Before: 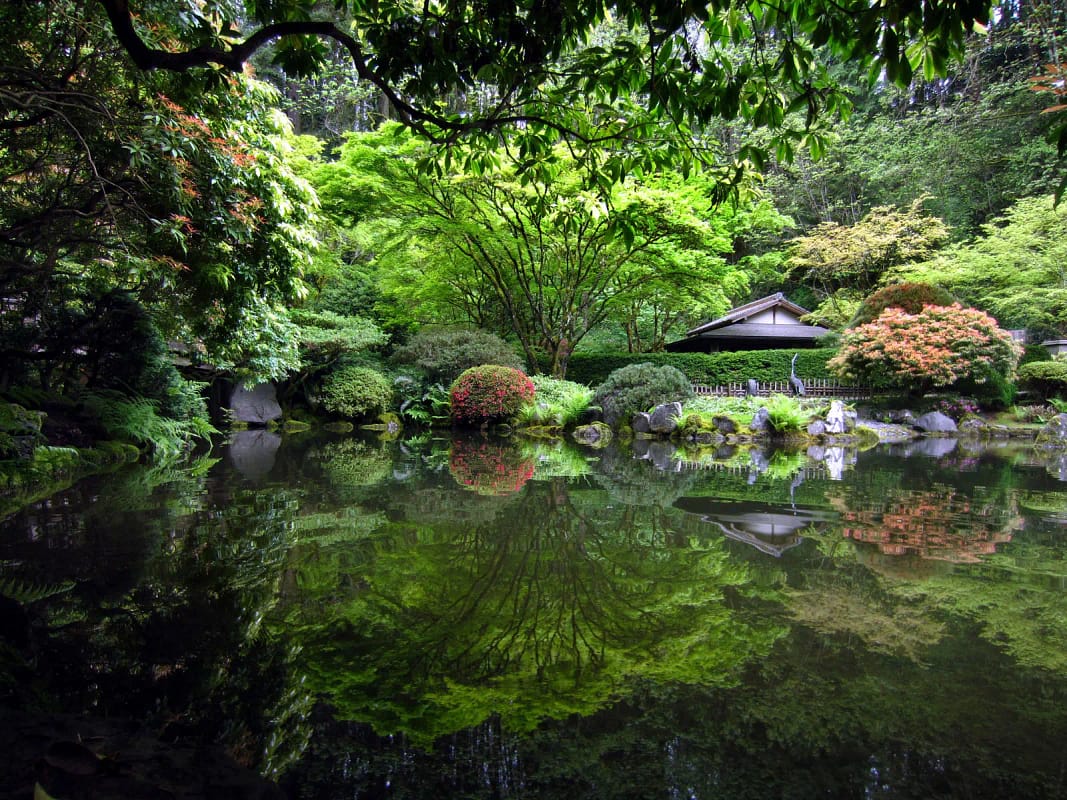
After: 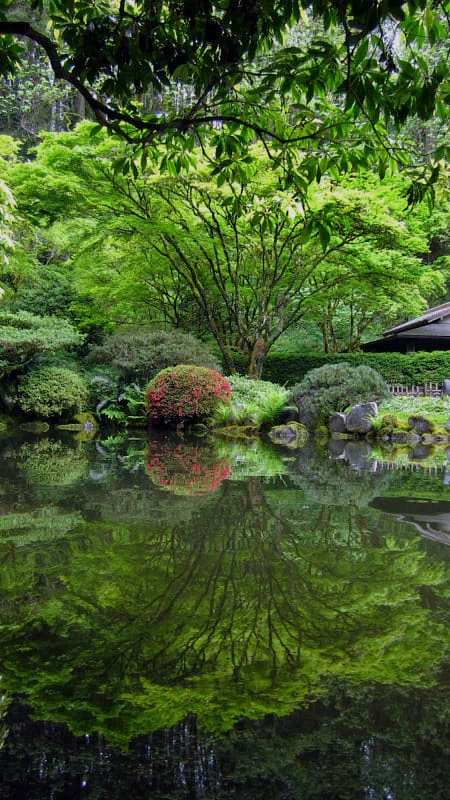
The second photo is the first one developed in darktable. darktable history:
crop: left 28.583%, right 29.231%
tone equalizer: -8 EV 0.25 EV, -7 EV 0.417 EV, -6 EV 0.417 EV, -5 EV 0.25 EV, -3 EV -0.25 EV, -2 EV -0.417 EV, -1 EV -0.417 EV, +0 EV -0.25 EV, edges refinement/feathering 500, mask exposure compensation -1.57 EV, preserve details guided filter
